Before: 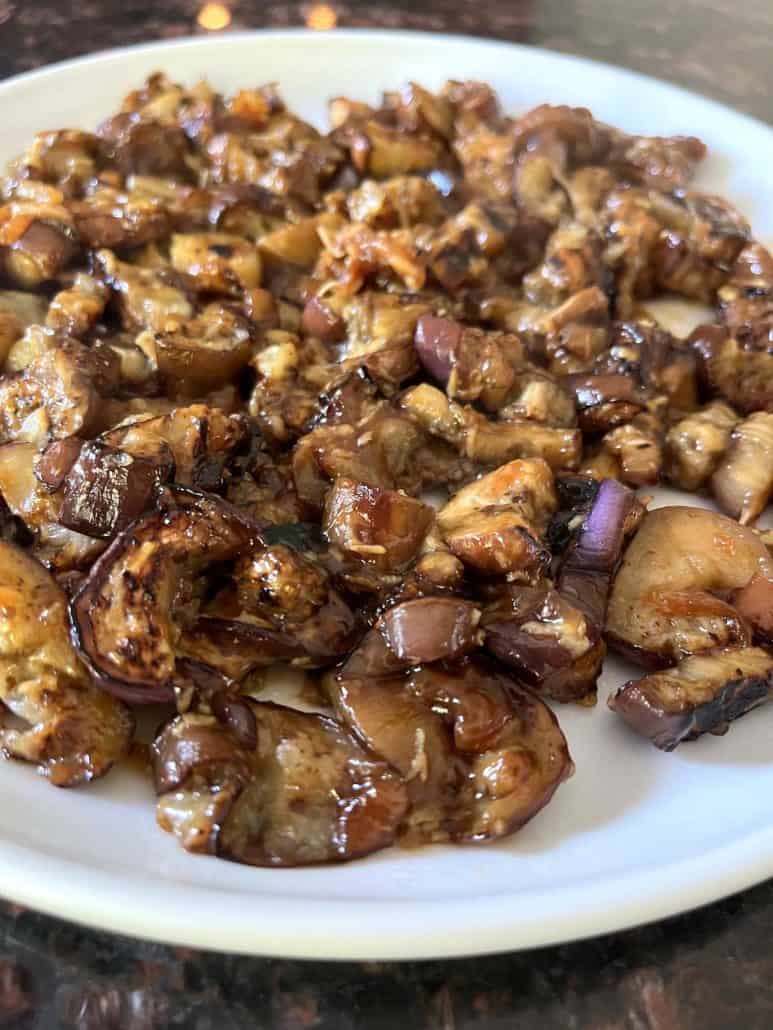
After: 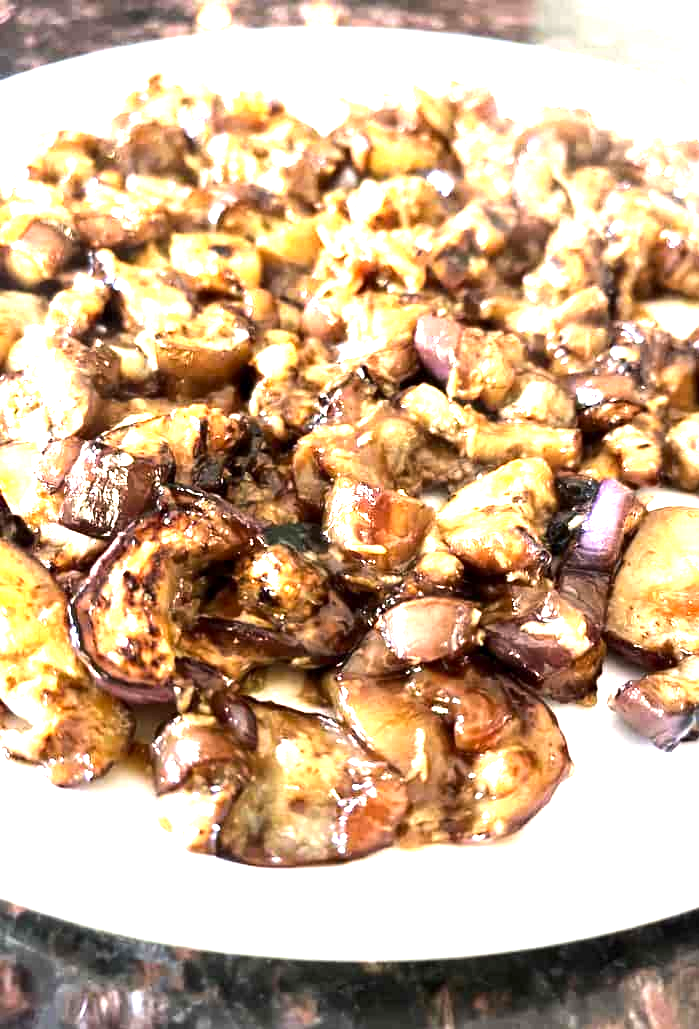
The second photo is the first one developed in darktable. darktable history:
tone equalizer: -8 EV -0.75 EV, -7 EV -0.7 EV, -6 EV -0.6 EV, -5 EV -0.4 EV, -3 EV 0.4 EV, -2 EV 0.6 EV, -1 EV 0.7 EV, +0 EV 0.75 EV, edges refinement/feathering 500, mask exposure compensation -1.57 EV, preserve details no
exposure: black level correction 0.001, exposure 1.646 EV, compensate exposure bias true, compensate highlight preservation false
crop: right 9.509%, bottom 0.031%
